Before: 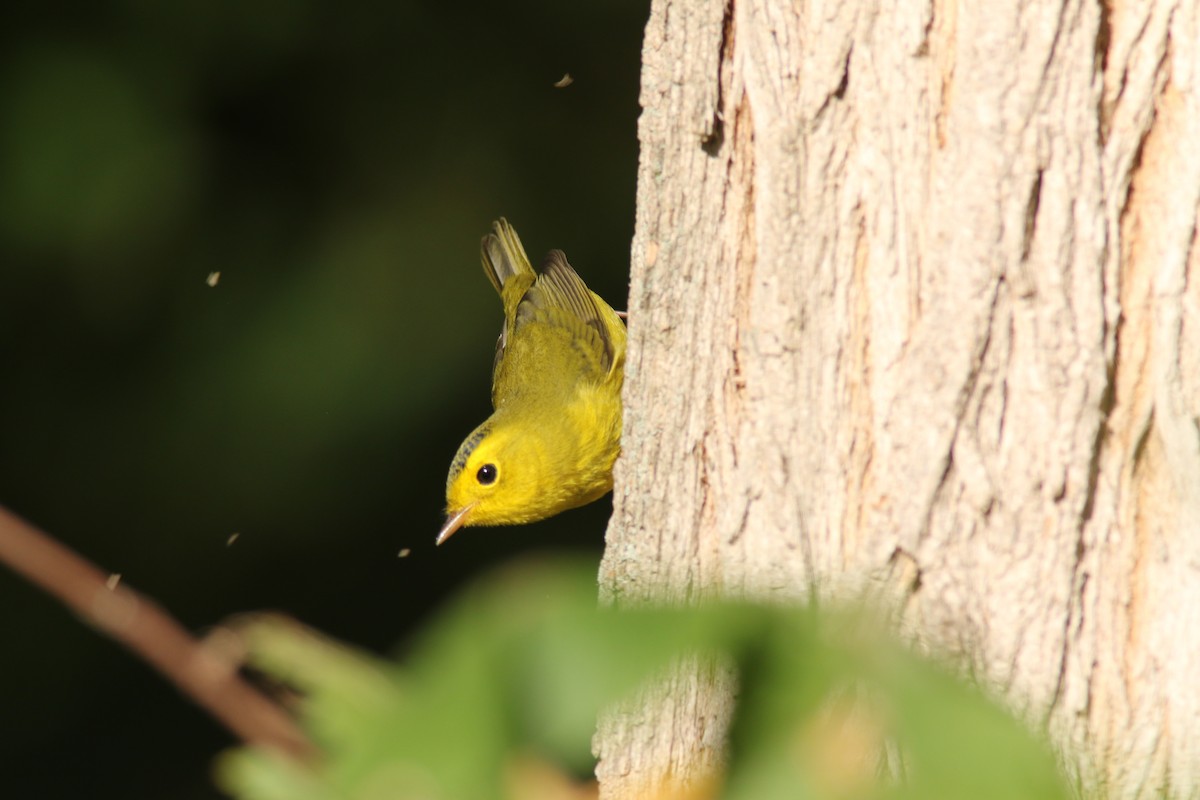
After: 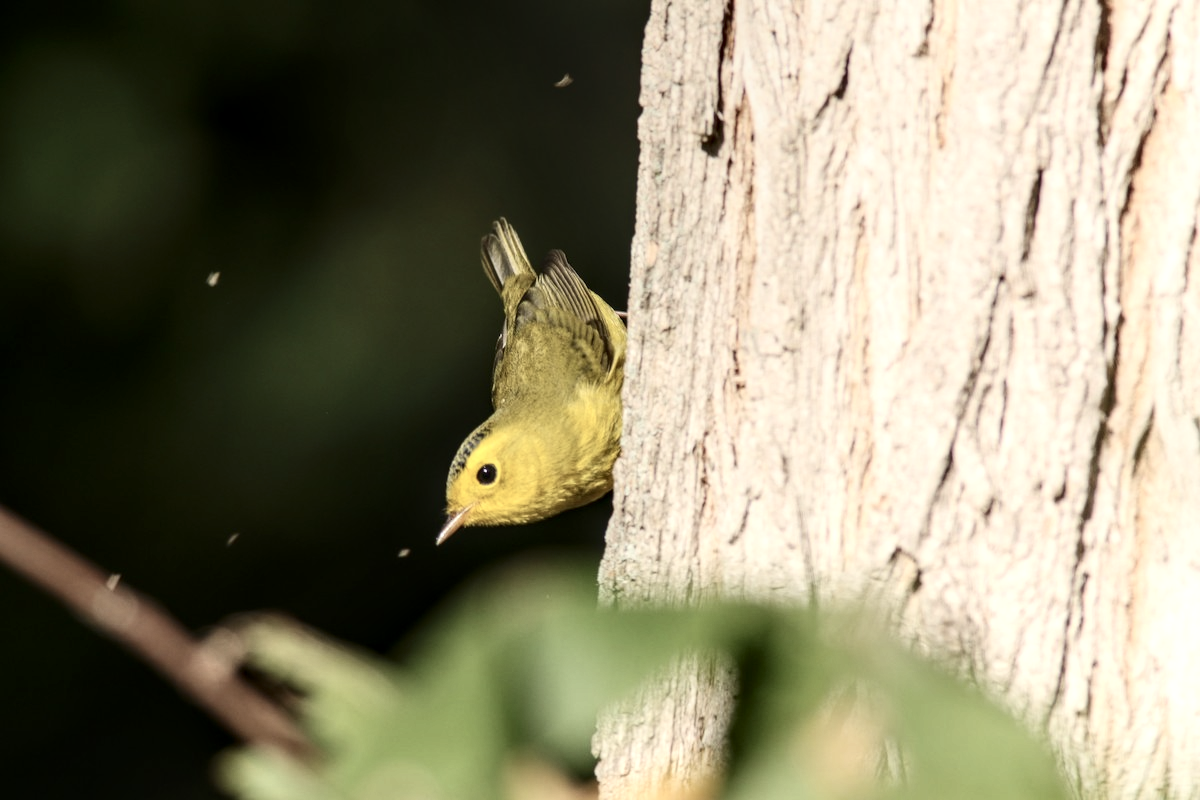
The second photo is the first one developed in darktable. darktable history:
contrast brightness saturation: contrast 0.249, saturation -0.307
local contrast: detail 142%
